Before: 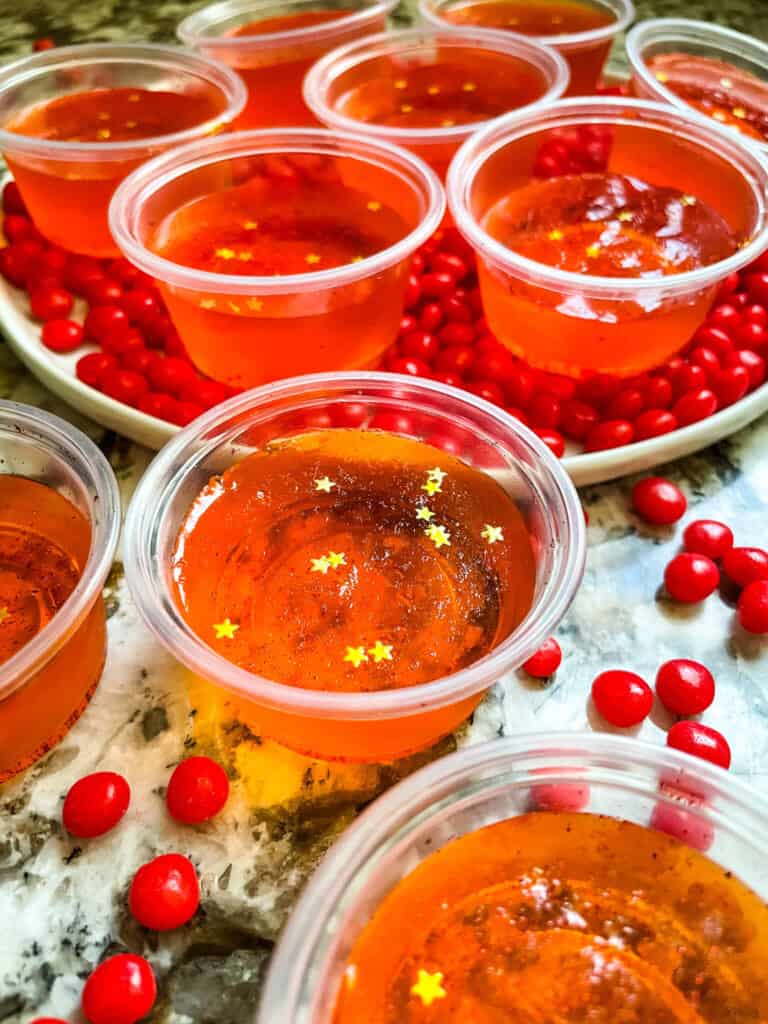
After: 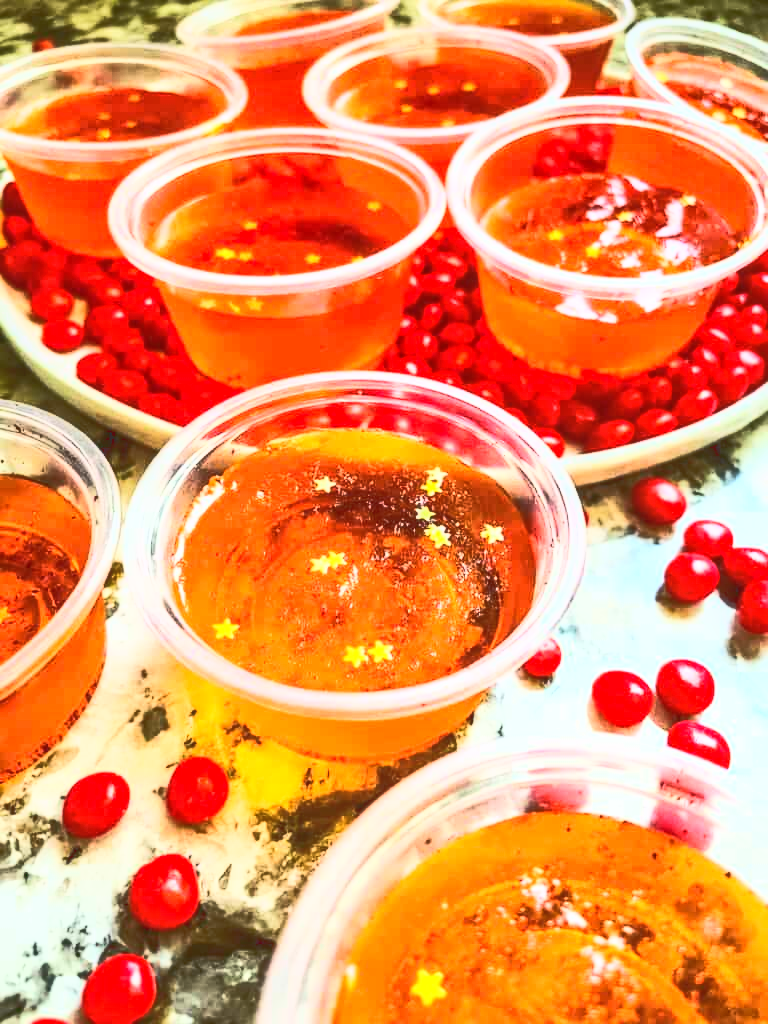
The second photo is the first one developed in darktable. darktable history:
local contrast: detail 109%
base curve: curves: ch0 [(0, 0.015) (0.085, 0.116) (0.134, 0.298) (0.19, 0.545) (0.296, 0.764) (0.599, 0.982) (1, 1)]
